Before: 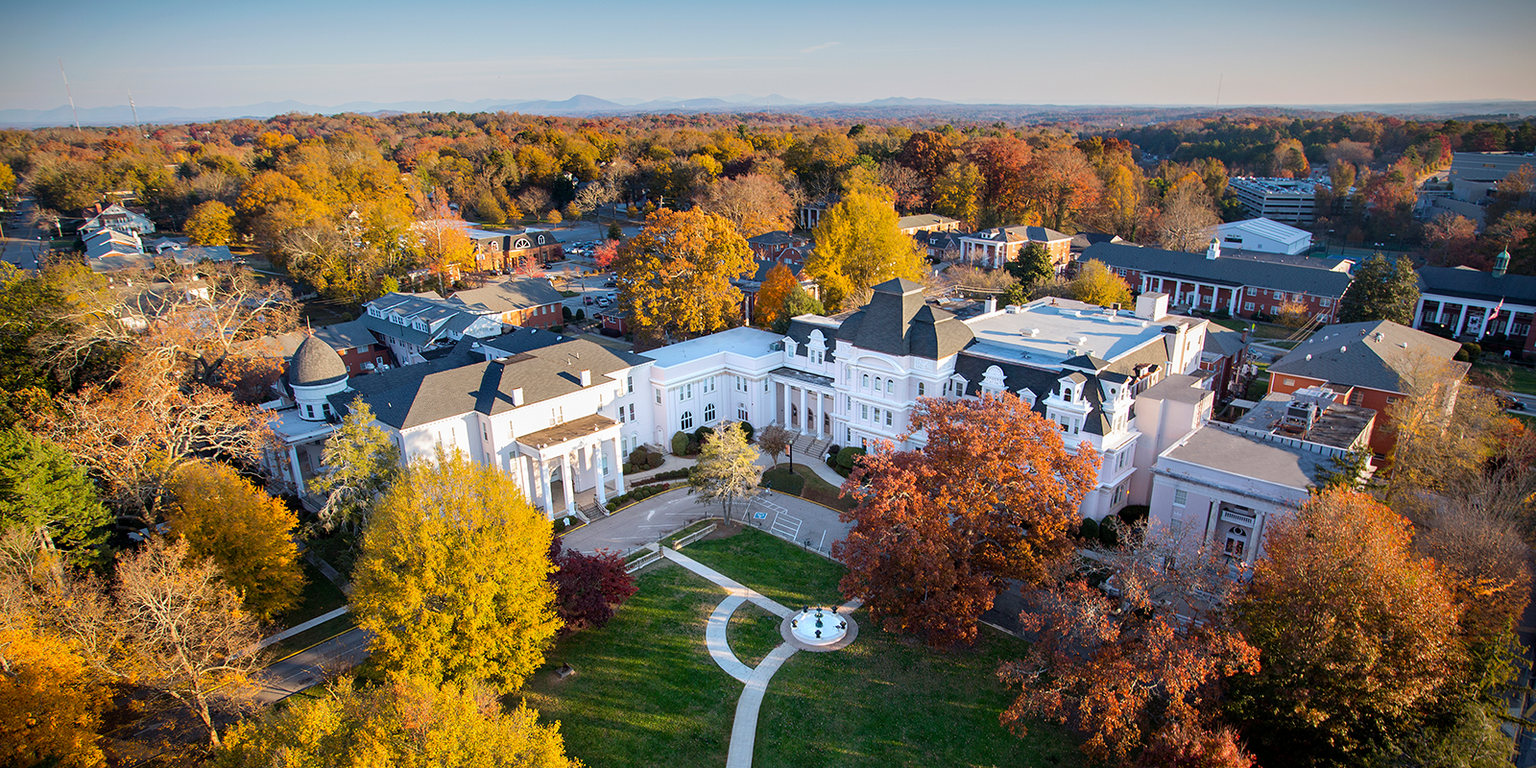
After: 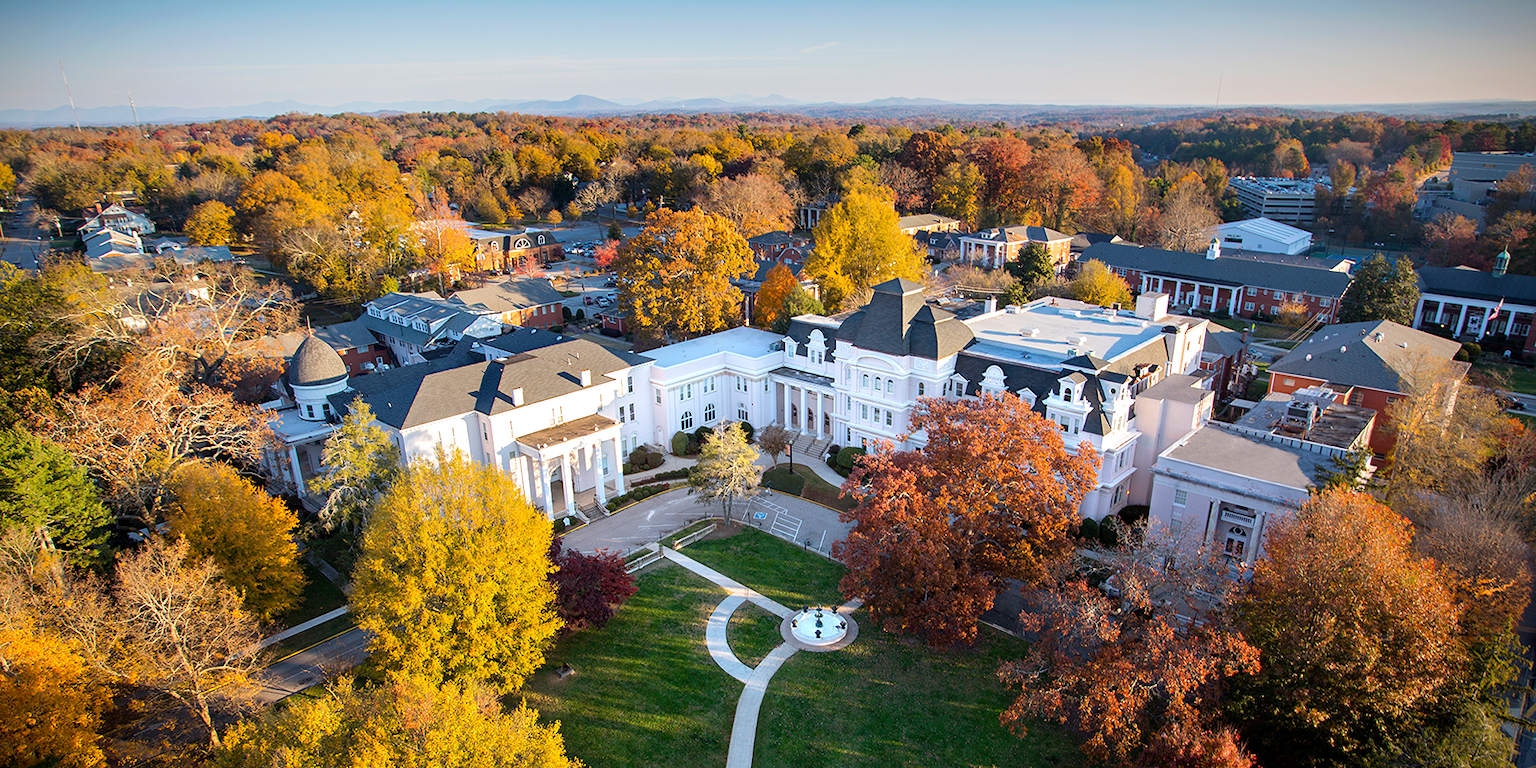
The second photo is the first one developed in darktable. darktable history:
exposure: exposure 0.196 EV, compensate highlight preservation false
